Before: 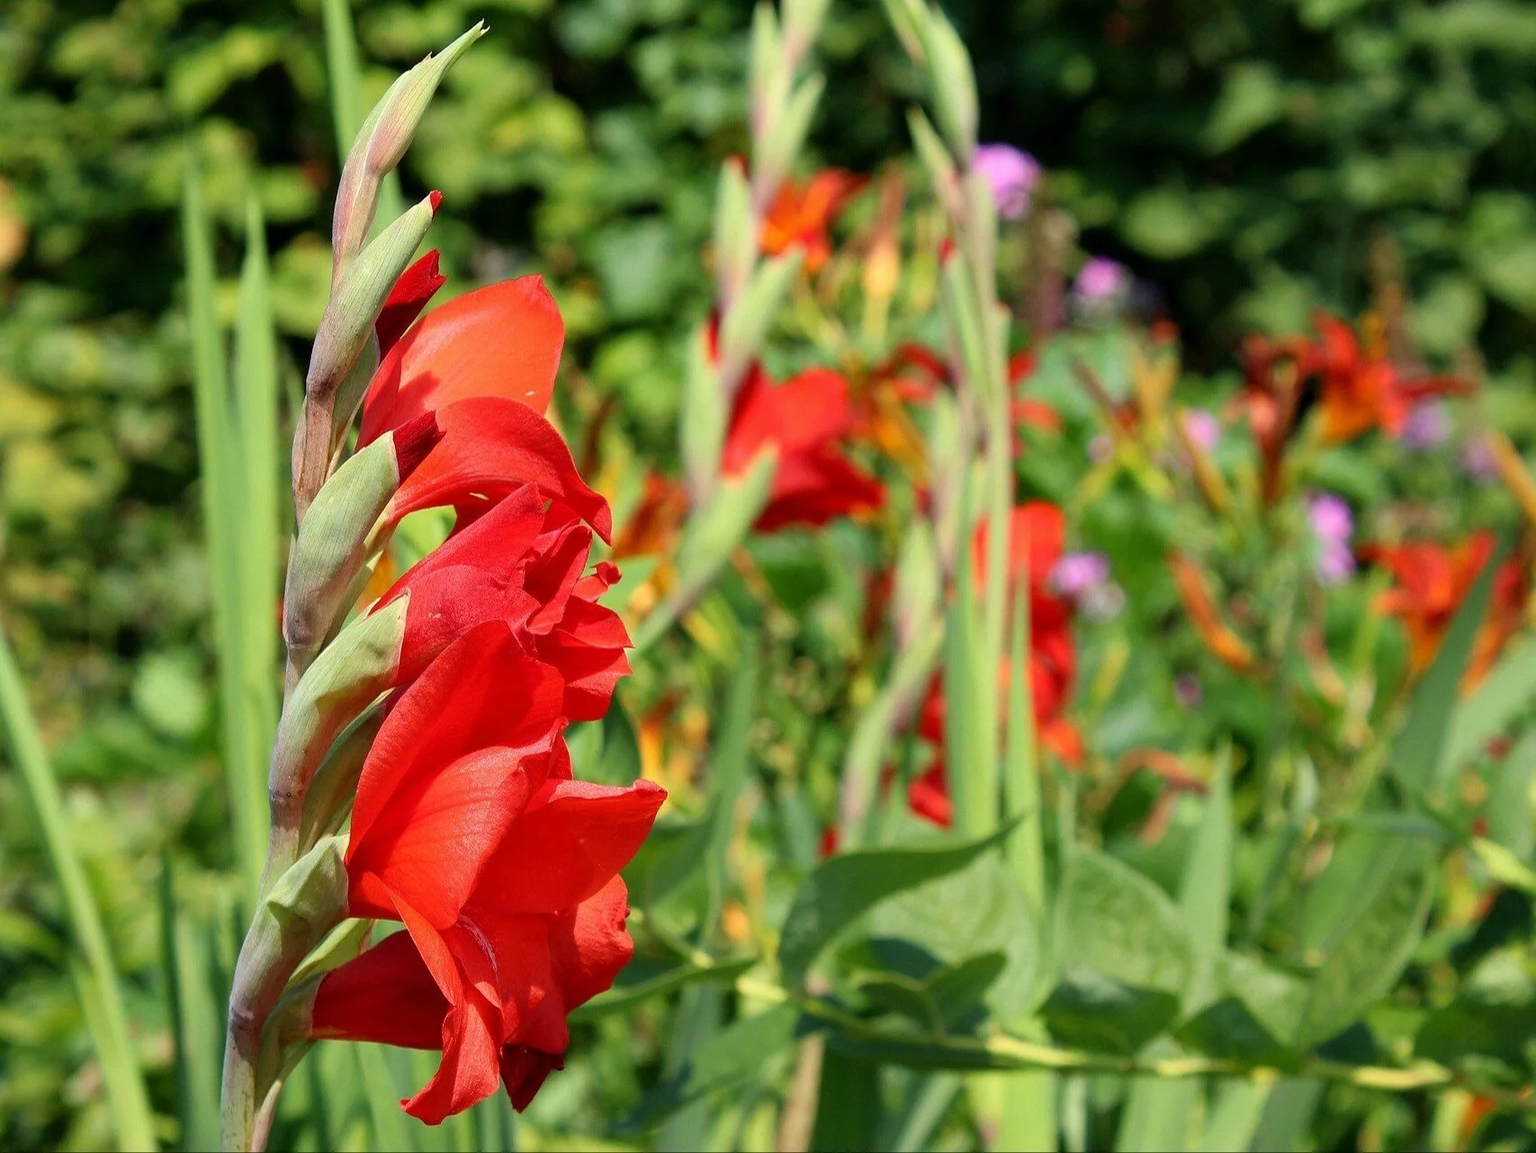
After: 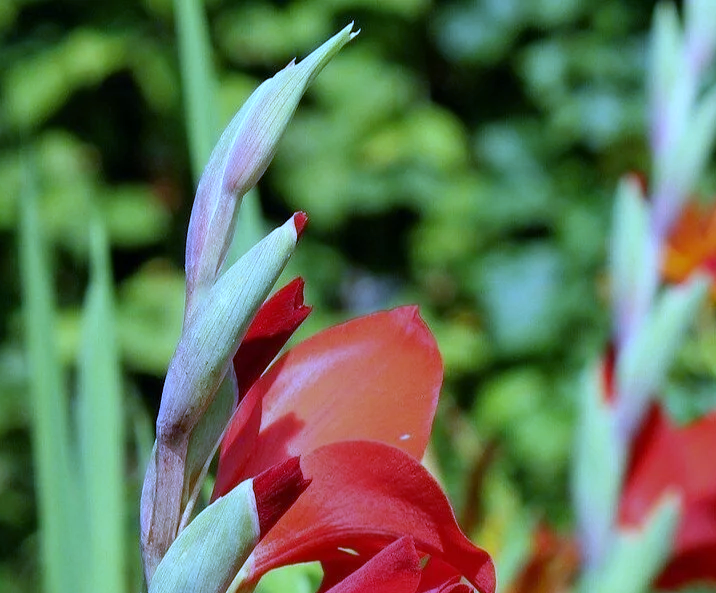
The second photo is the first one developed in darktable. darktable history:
crop and rotate: left 10.817%, top 0.062%, right 47.194%, bottom 53.626%
white balance: red 0.766, blue 1.537
